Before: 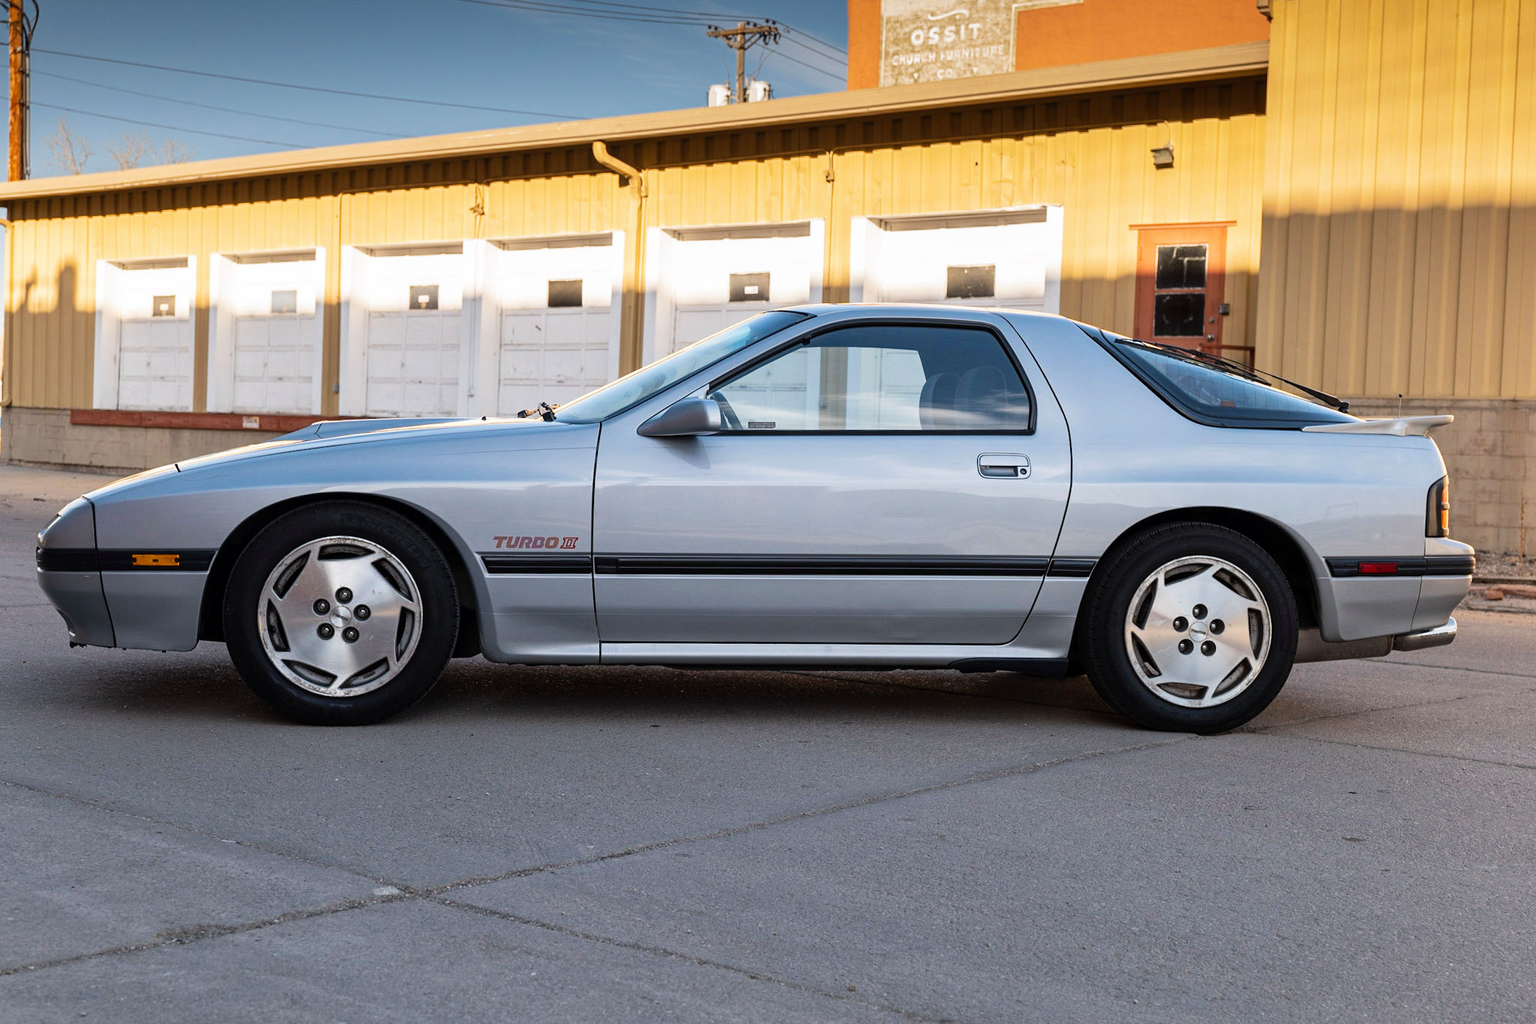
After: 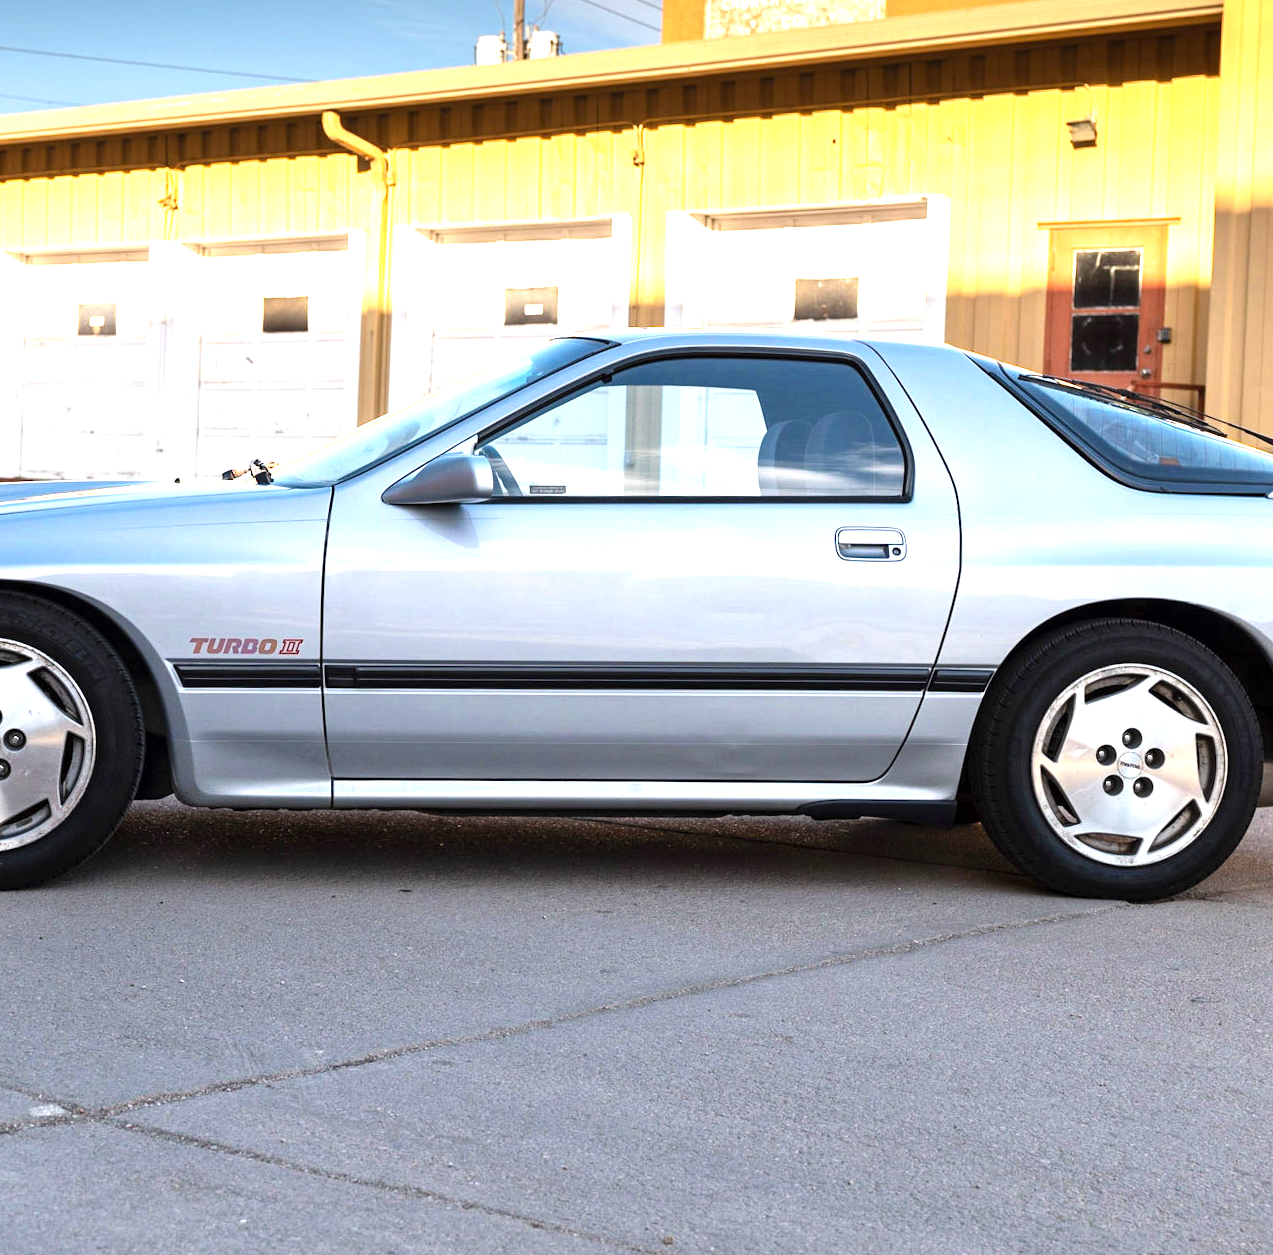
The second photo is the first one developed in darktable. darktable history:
exposure: exposure 1 EV, compensate exposure bias true, compensate highlight preservation false
crop and rotate: left 22.884%, top 5.642%, right 14.914%, bottom 2.346%
